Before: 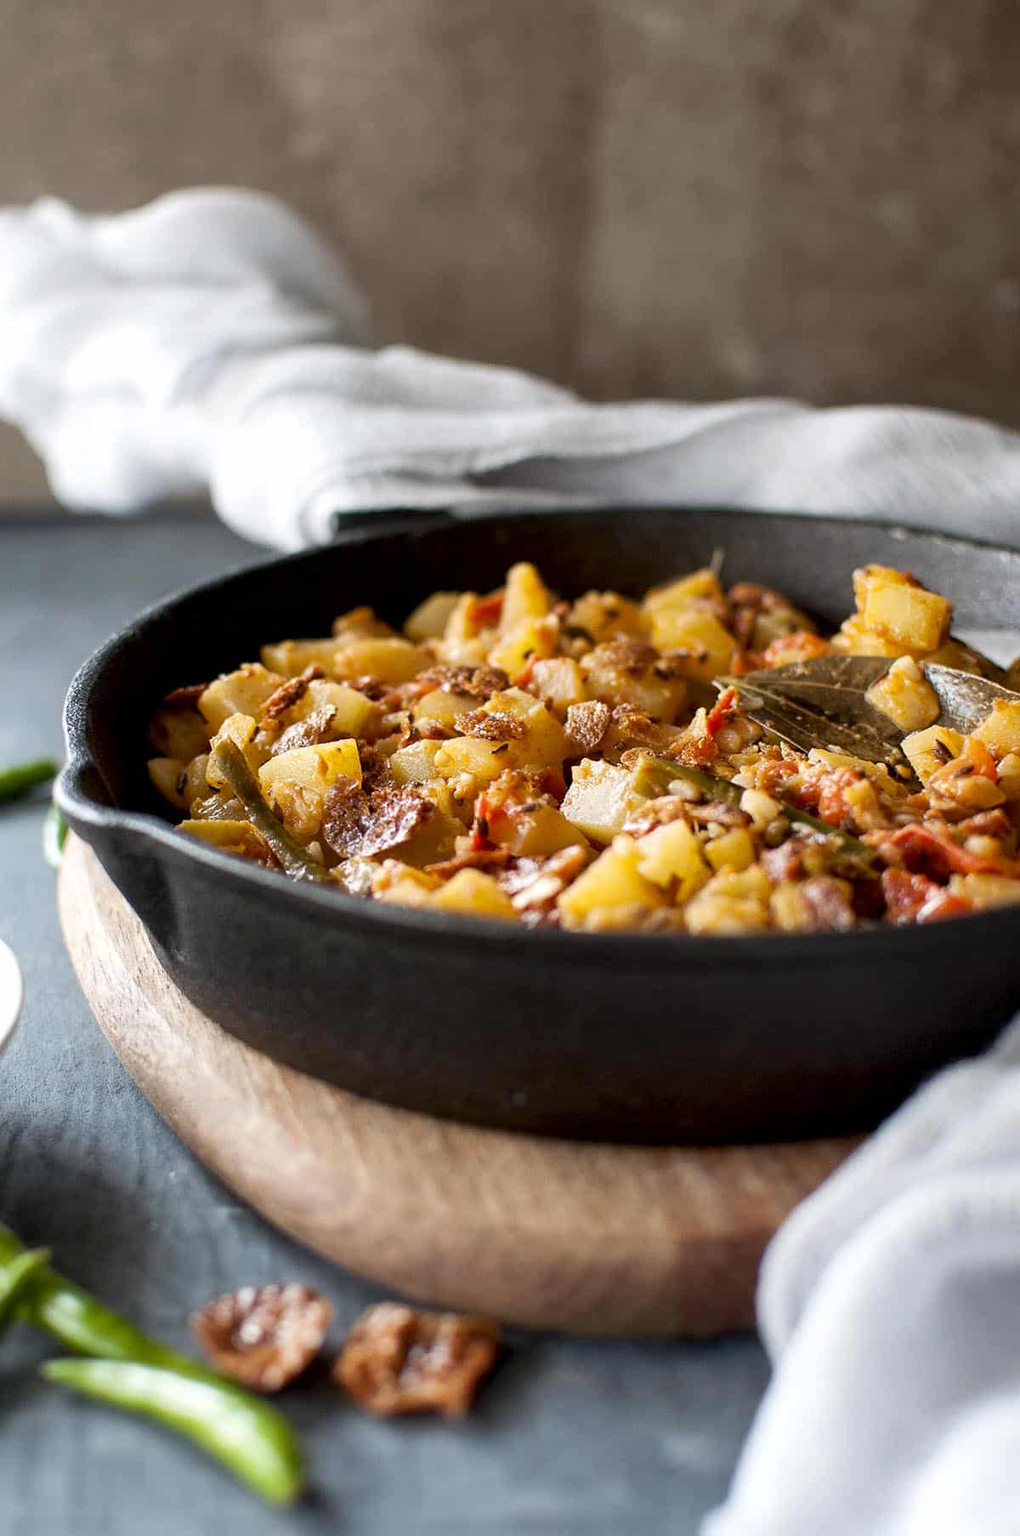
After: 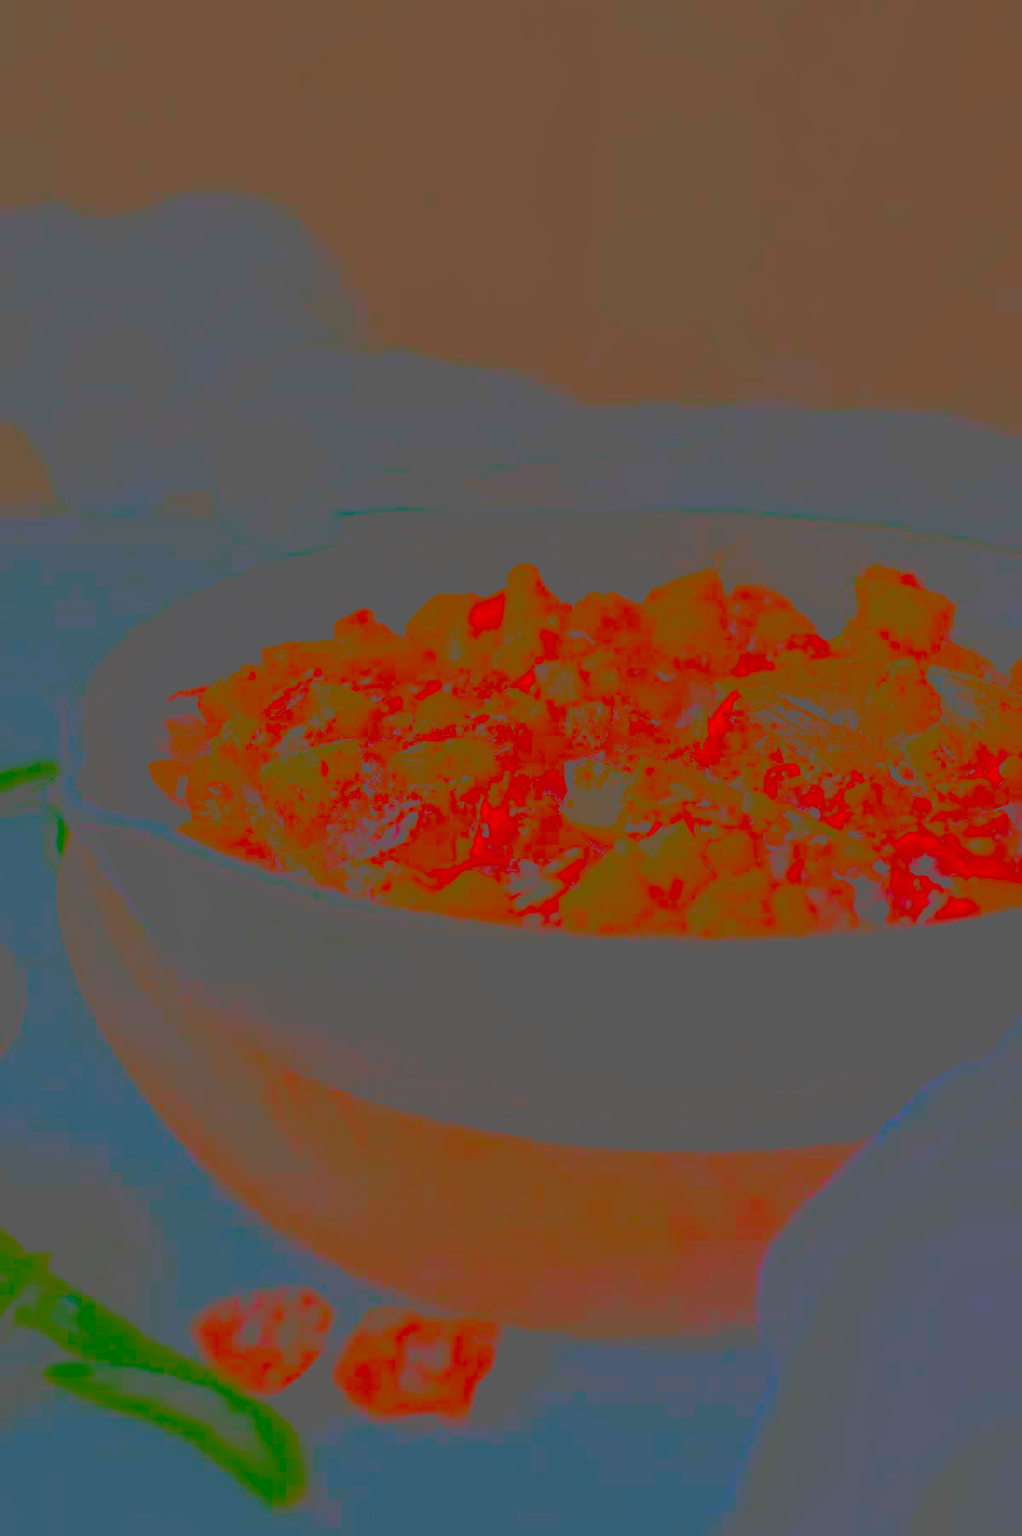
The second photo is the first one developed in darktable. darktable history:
crop: top 0.05%, bottom 0.098%
contrast brightness saturation: contrast -0.99, brightness -0.17, saturation 0.75
sharpen: on, module defaults
filmic rgb: black relative exposure -6.15 EV, white relative exposure 6.96 EV, hardness 2.23, color science v6 (2022)
levels: levels [0.026, 0.507, 0.987]
